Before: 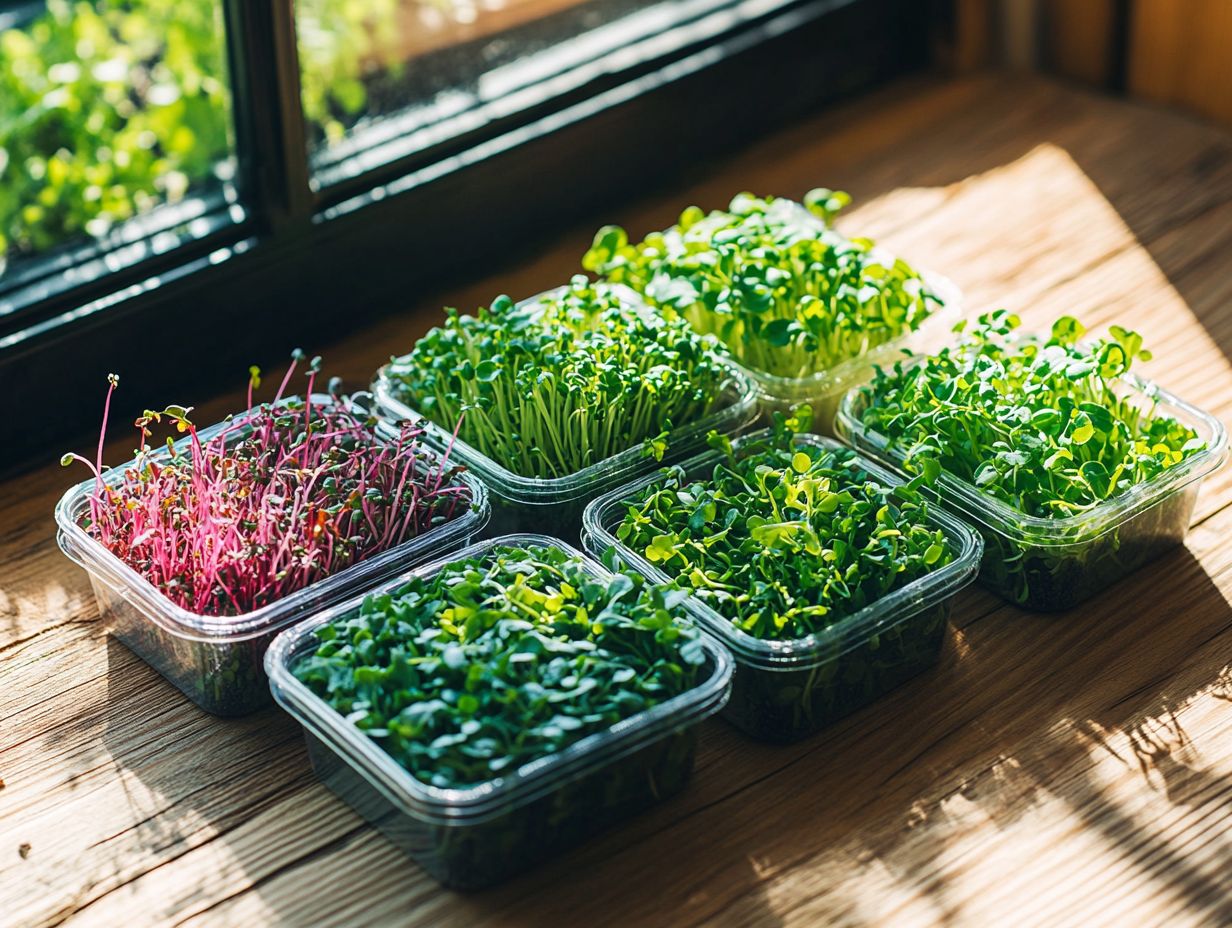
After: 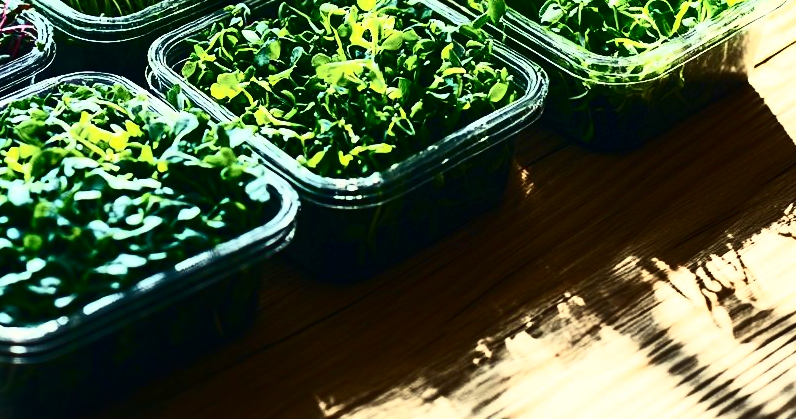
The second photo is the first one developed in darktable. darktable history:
contrast brightness saturation: contrast 0.924, brightness 0.198
crop and rotate: left 35.37%, top 49.794%, bottom 5.008%
base curve: preserve colors none
color correction: highlights a* -4.45, highlights b* 6.37
